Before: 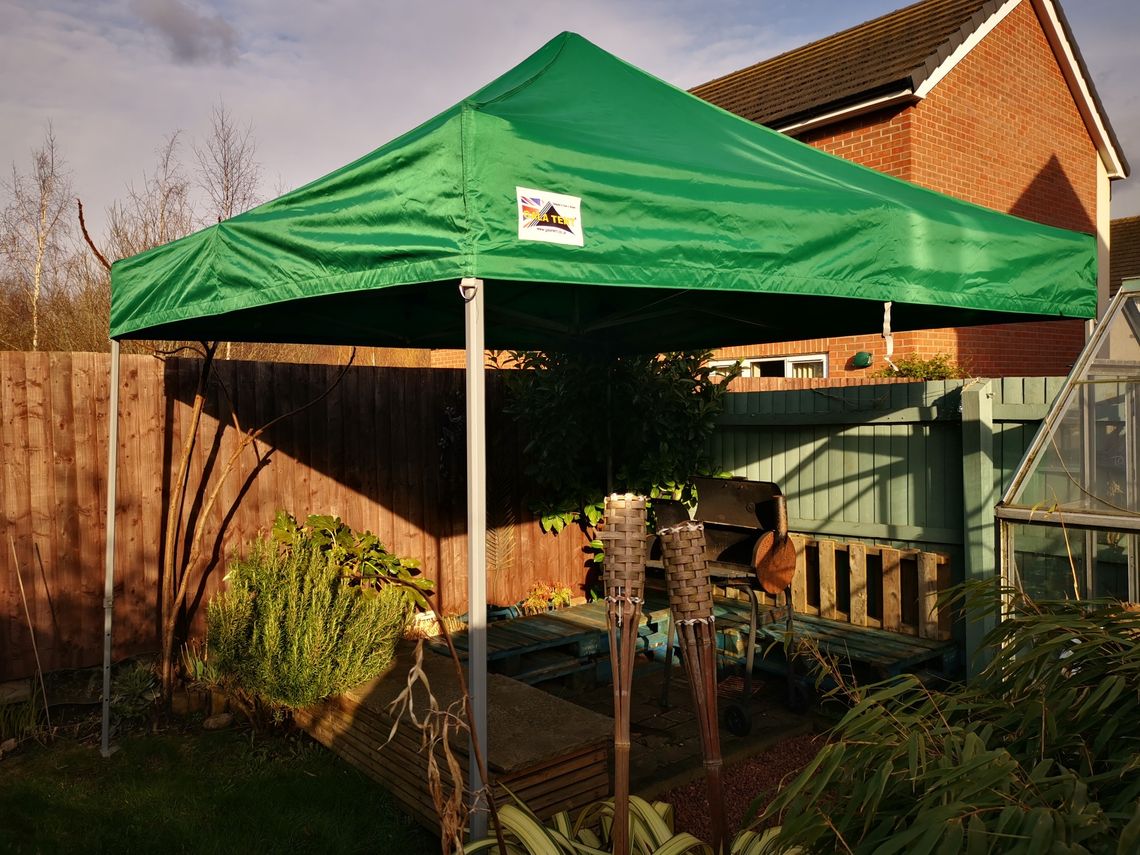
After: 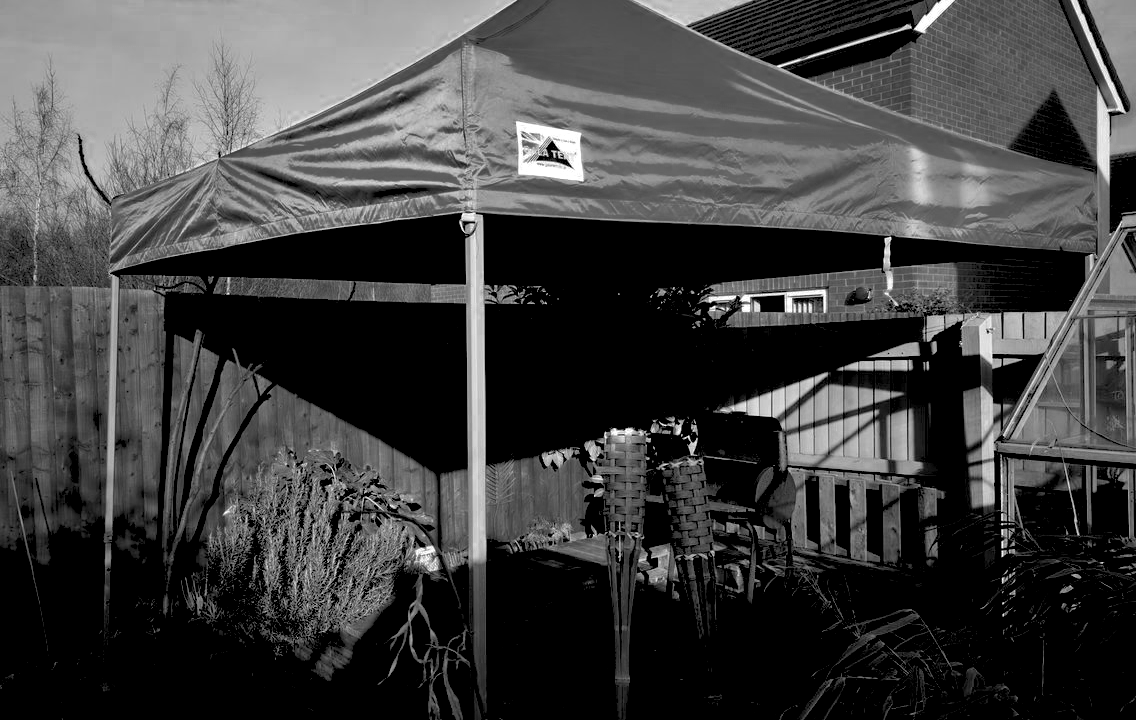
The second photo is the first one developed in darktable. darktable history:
crop: top 7.625%, bottom 8.027%
color balance: mode lift, gamma, gain (sRGB), lift [1, 0.69, 1, 1], gamma [1, 1.482, 1, 1], gain [1, 1, 1, 0.802]
color zones: curves: ch0 [(0.002, 0.589) (0.107, 0.484) (0.146, 0.249) (0.217, 0.352) (0.309, 0.525) (0.39, 0.404) (0.455, 0.169) (0.597, 0.055) (0.724, 0.212) (0.775, 0.691) (0.869, 0.571) (1, 0.587)]; ch1 [(0, 0) (0.143, 0) (0.286, 0) (0.429, 0) (0.571, 0) (0.714, 0) (0.857, 0)]
rgb levels: levels [[0.029, 0.461, 0.922], [0, 0.5, 1], [0, 0.5, 1]]
